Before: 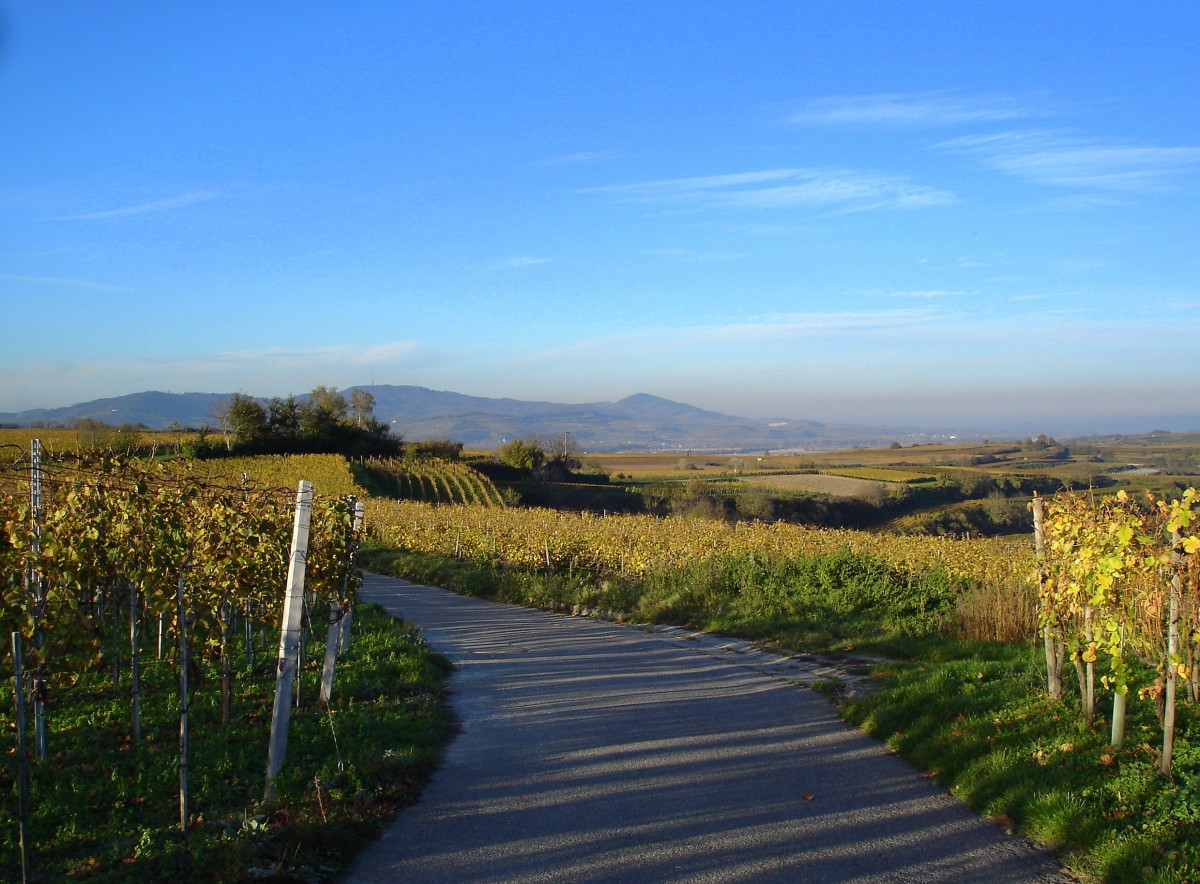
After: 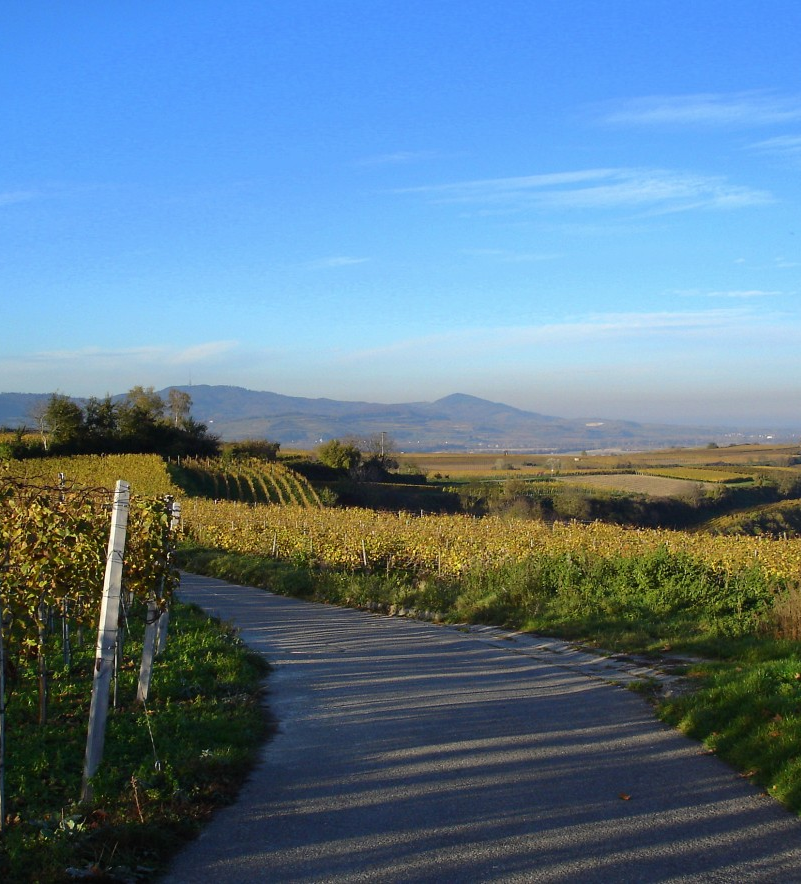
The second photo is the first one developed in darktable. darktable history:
crop and rotate: left 15.3%, right 17.929%
